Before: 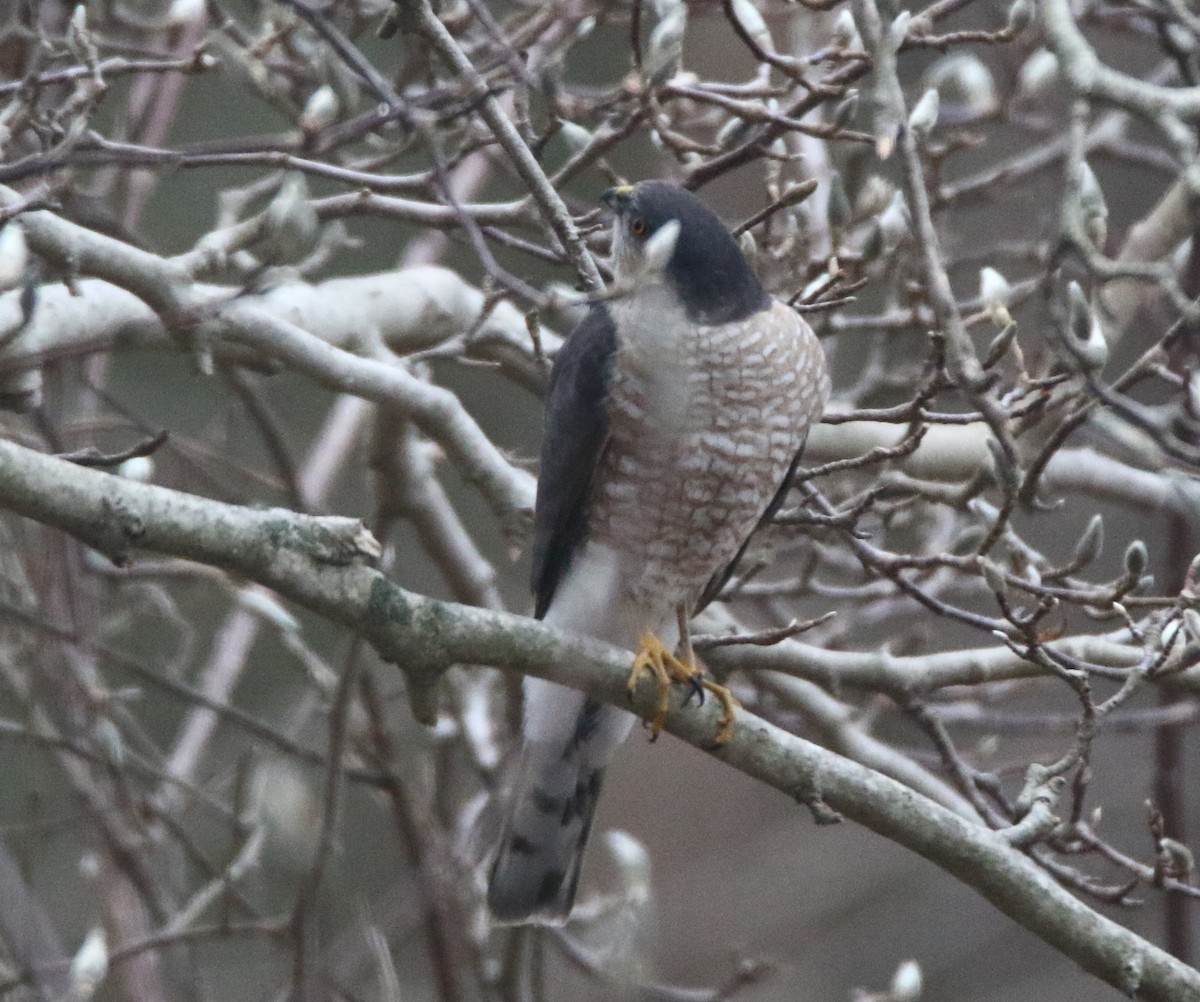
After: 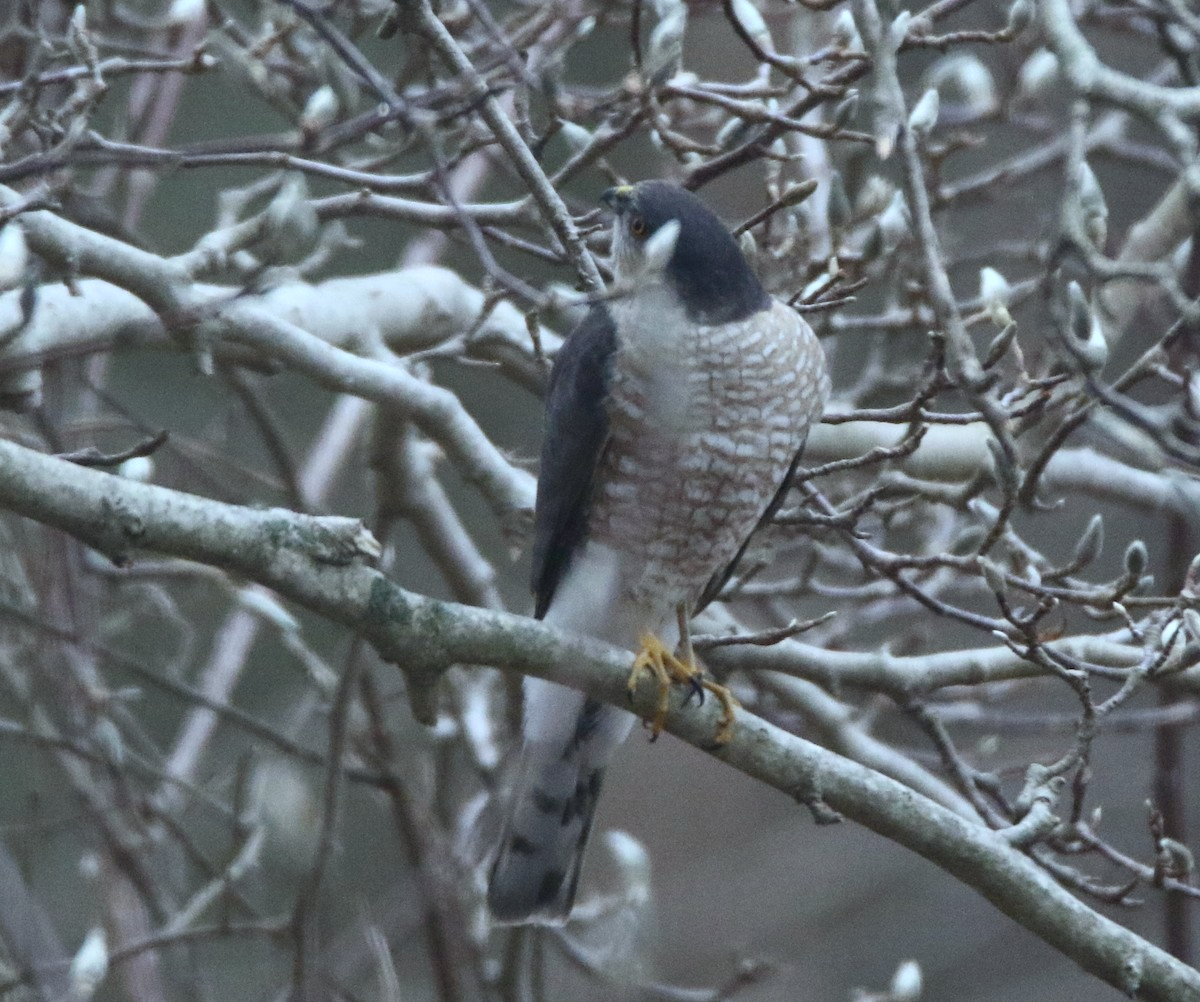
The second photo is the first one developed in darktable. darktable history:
tone equalizer: on, module defaults
white balance: red 0.925, blue 1.046
